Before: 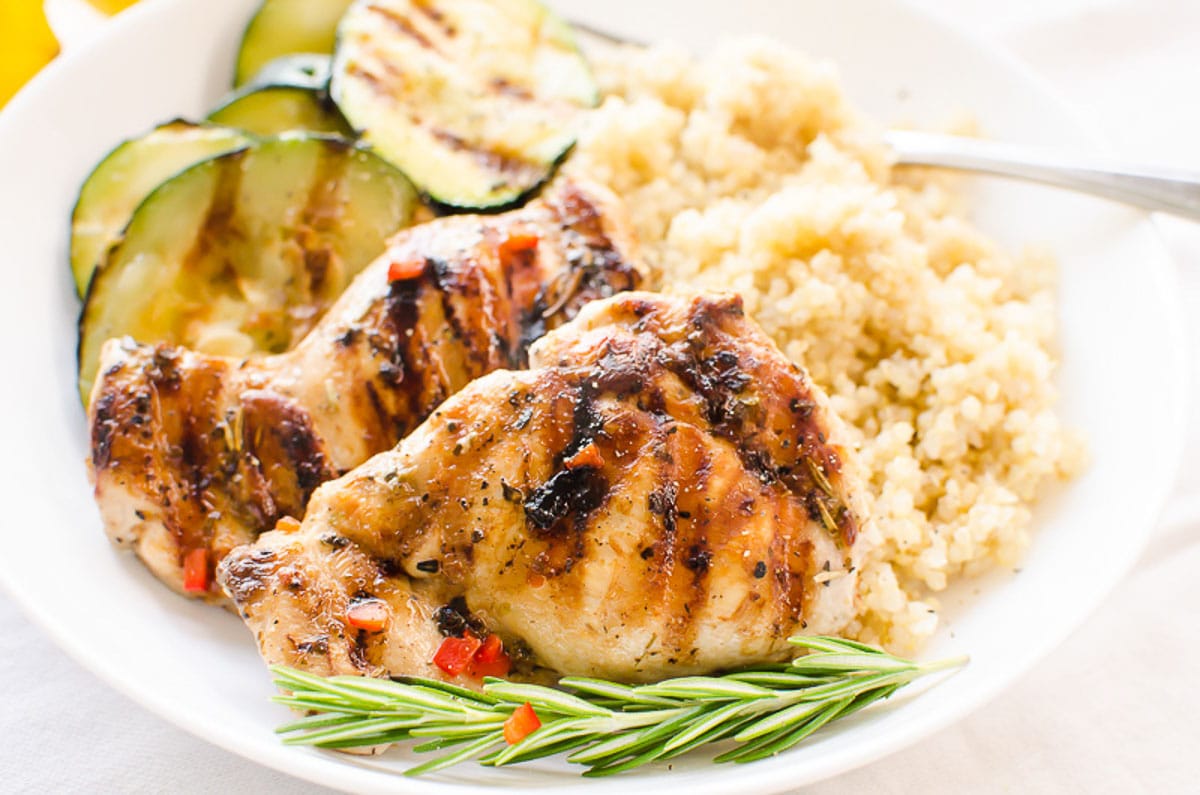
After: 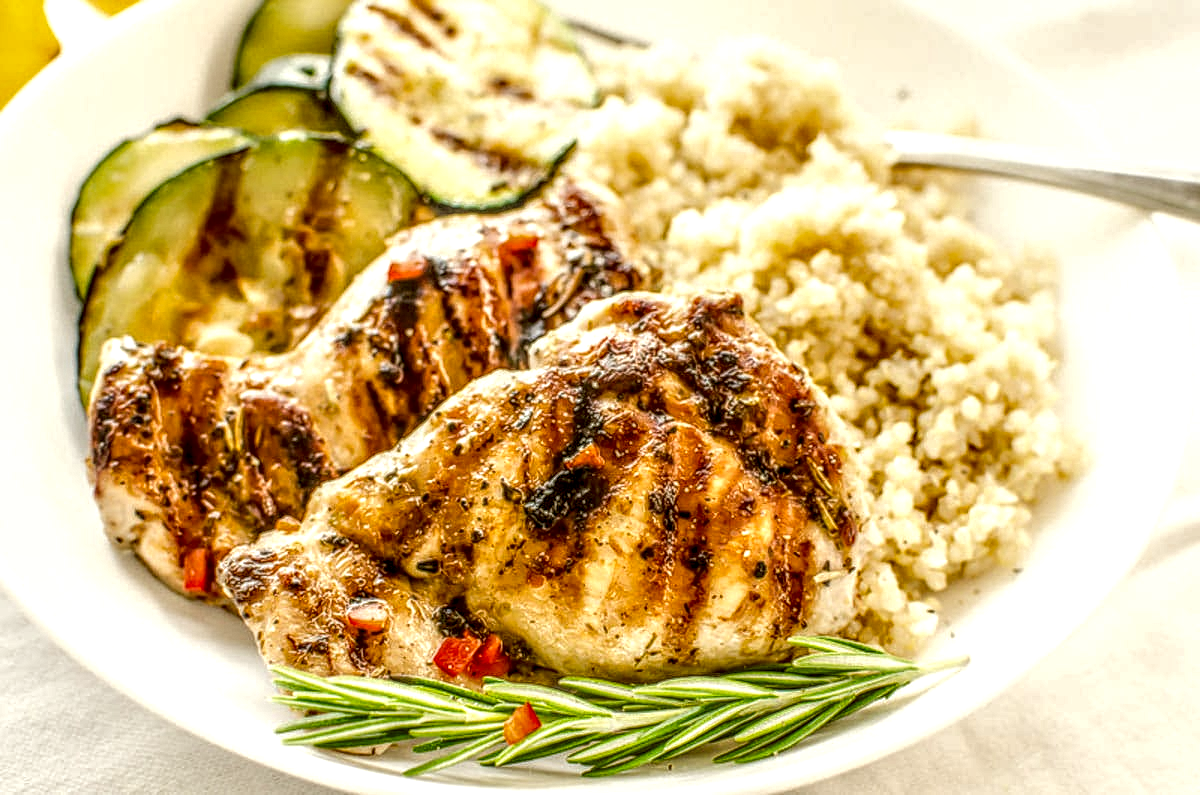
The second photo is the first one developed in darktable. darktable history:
local contrast: highlights 2%, shadows 3%, detail 298%, midtone range 0.296
color correction: highlights a* -1.21, highlights b* 10.46, shadows a* 0.848, shadows b* 19.38
